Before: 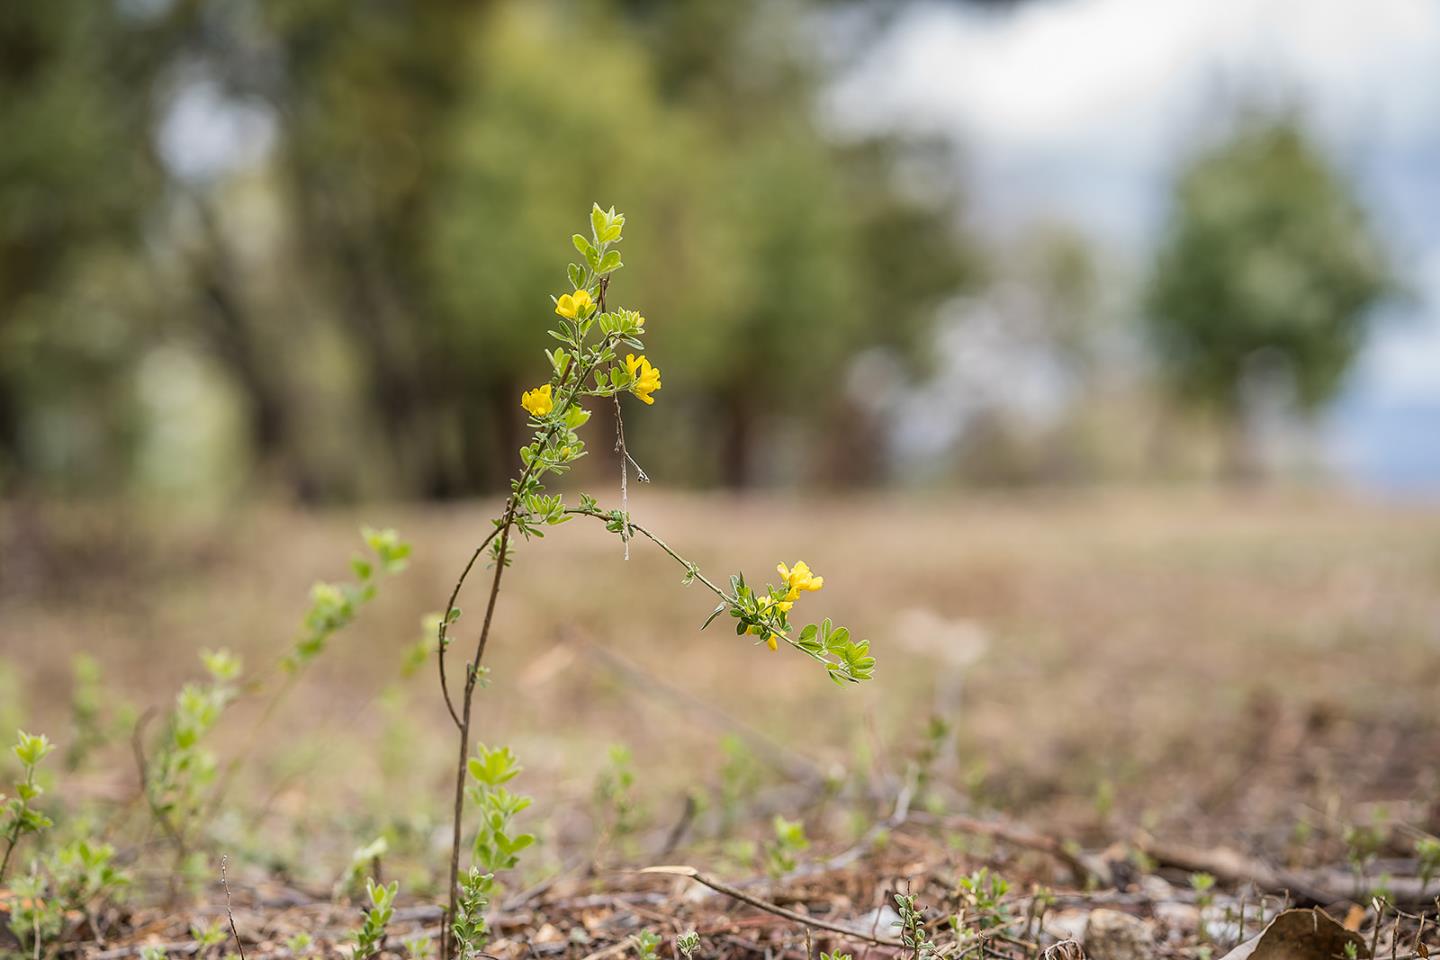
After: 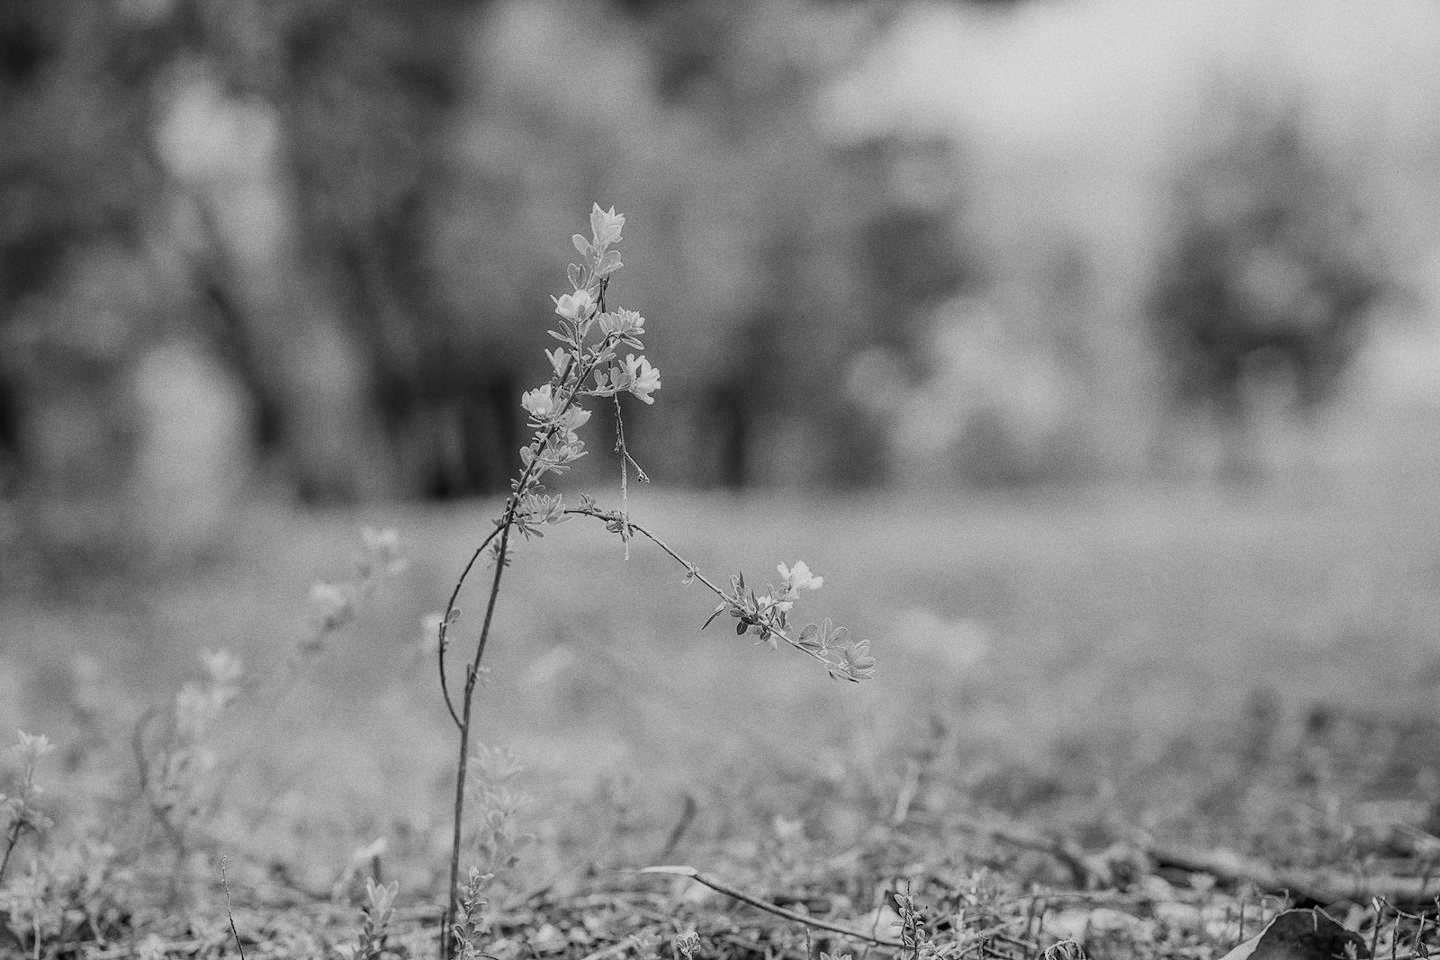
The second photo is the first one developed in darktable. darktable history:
grain: on, module defaults
monochrome: a 32, b 64, size 2.3
filmic rgb: white relative exposure 3.9 EV, hardness 4.26
